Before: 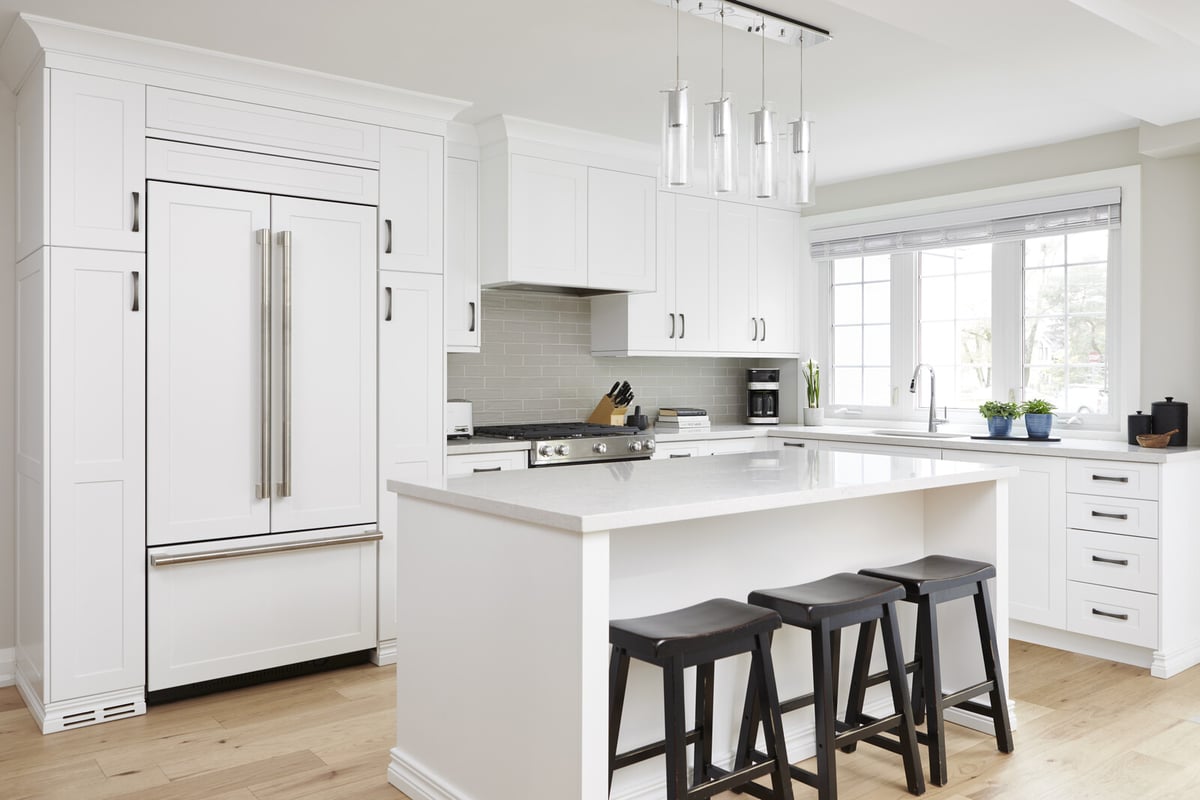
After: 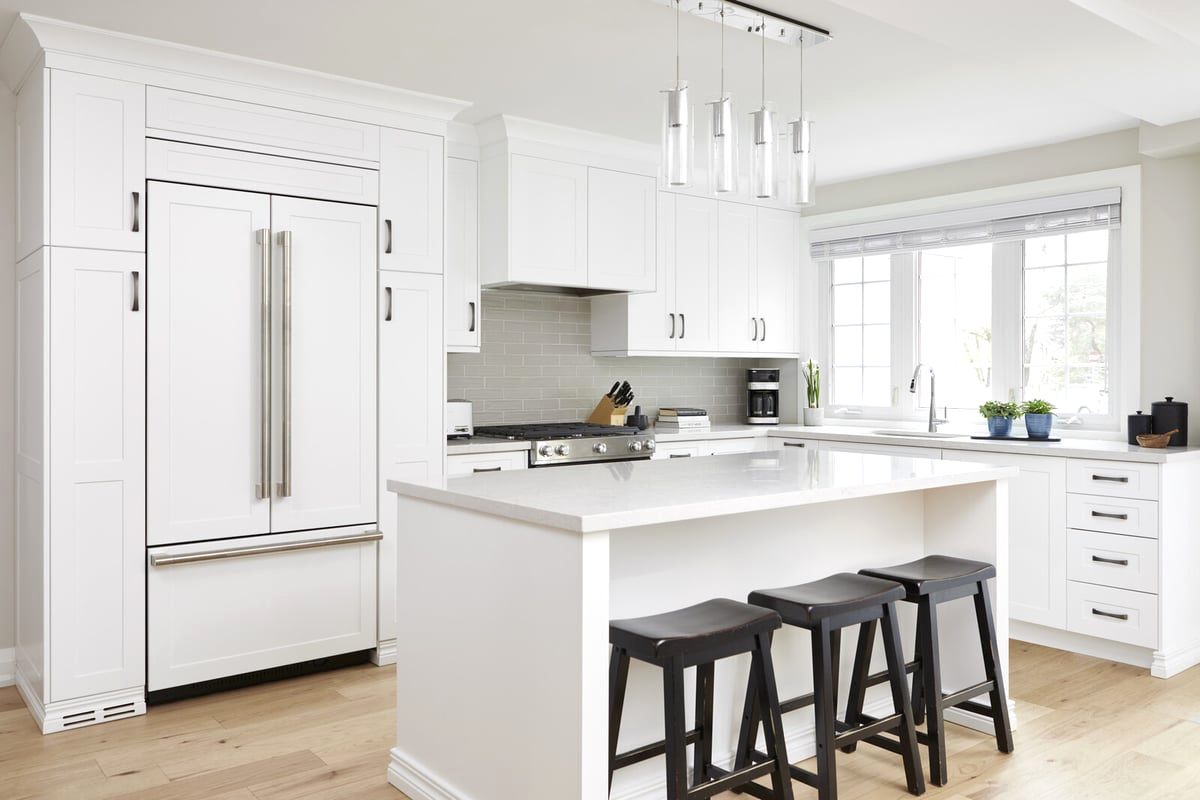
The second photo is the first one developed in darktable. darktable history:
exposure: black level correction 0.001, exposure 0.144 EV, compensate highlight preservation false
